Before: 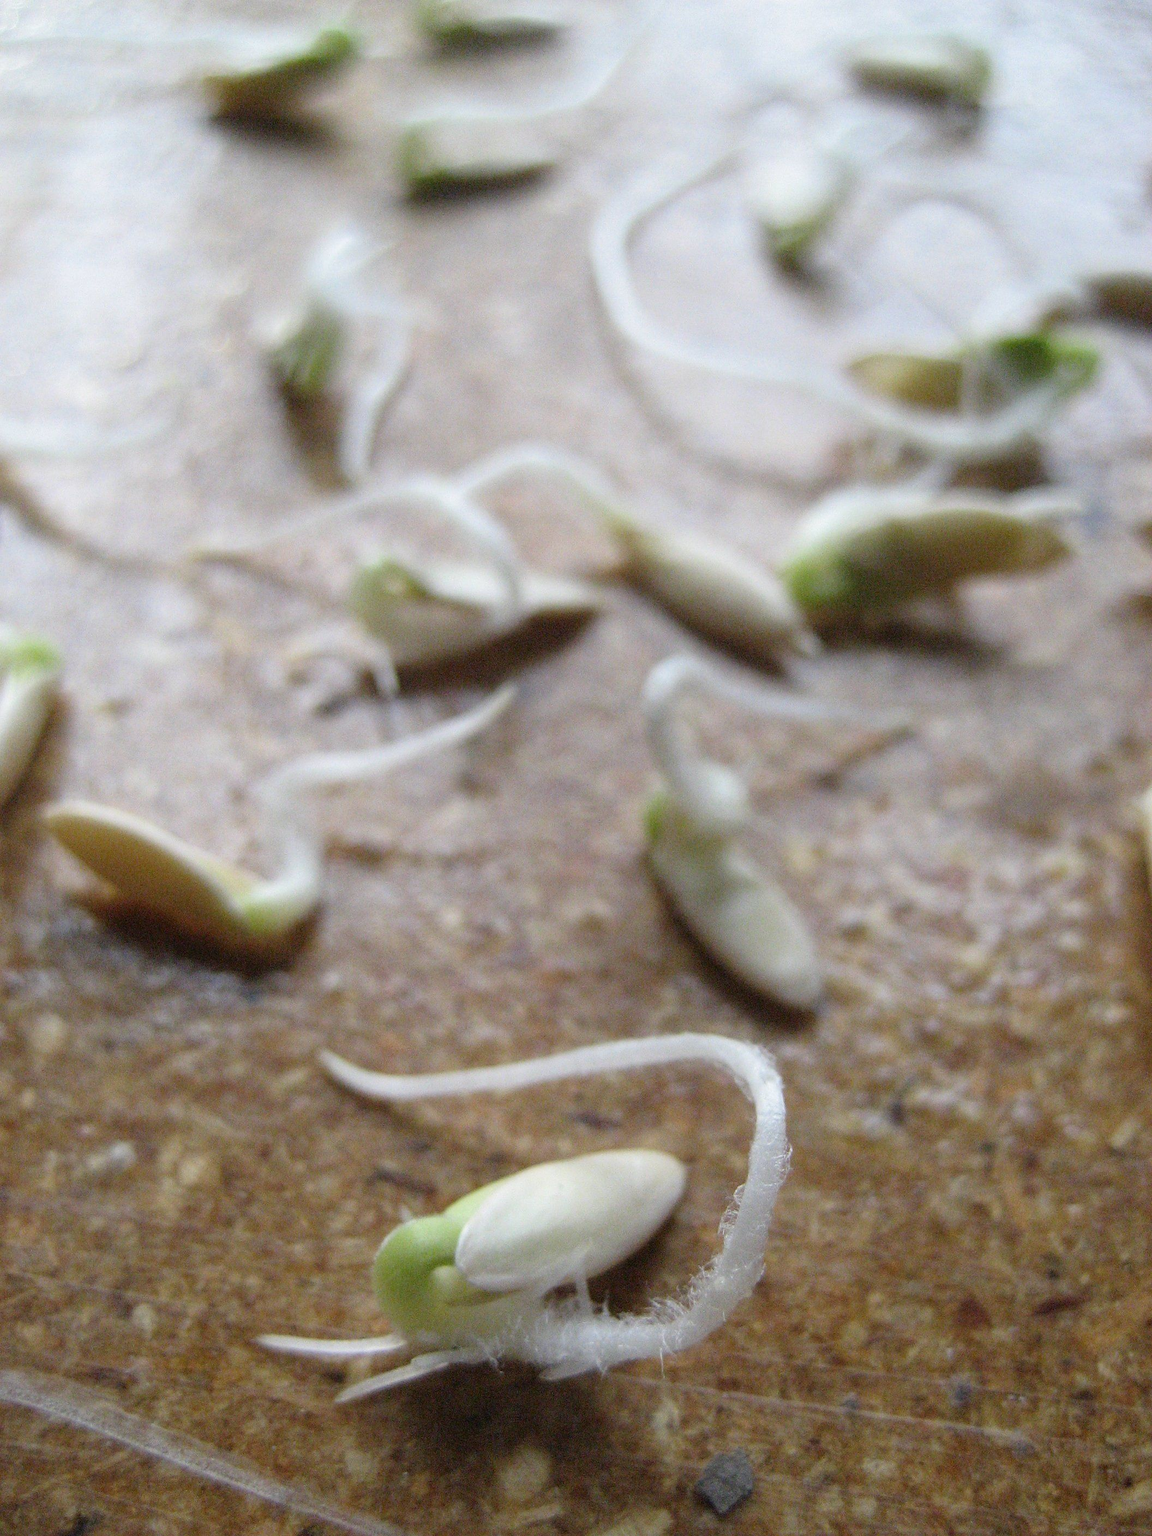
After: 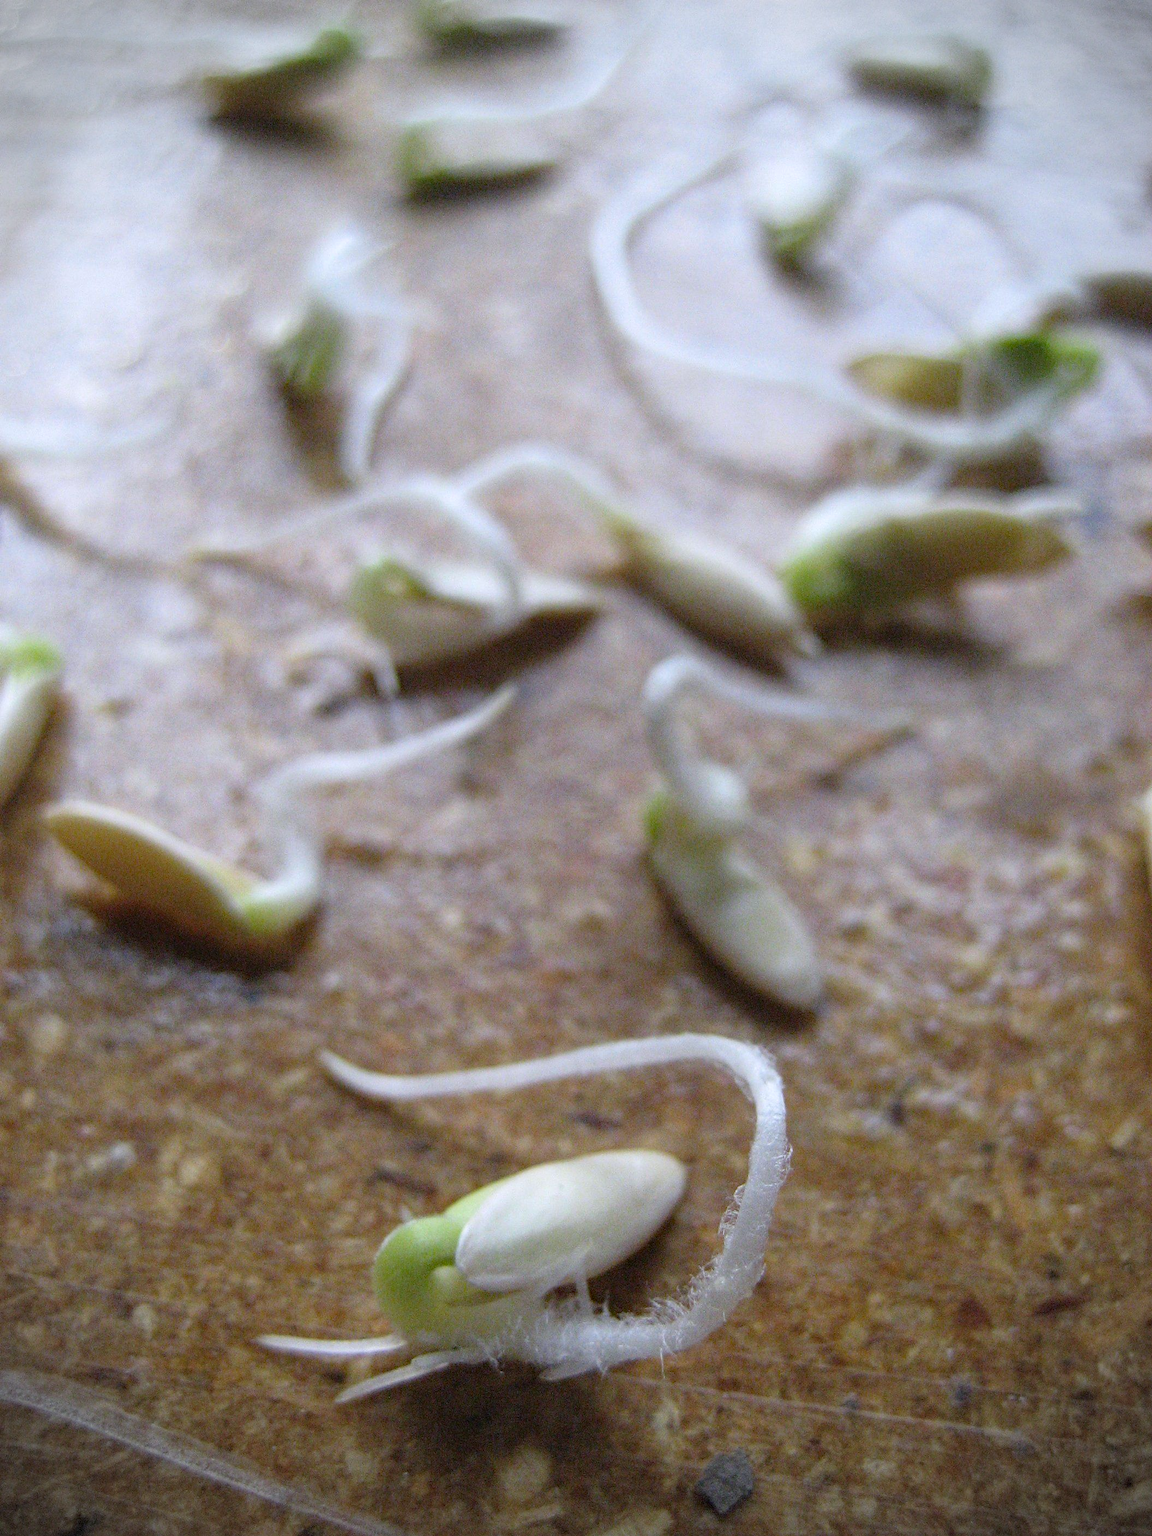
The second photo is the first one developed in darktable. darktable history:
white balance: red 0.984, blue 1.059
haze removal: strength 0.29, distance 0.25, compatibility mode true, adaptive false
vignetting: dithering 8-bit output, unbound false
